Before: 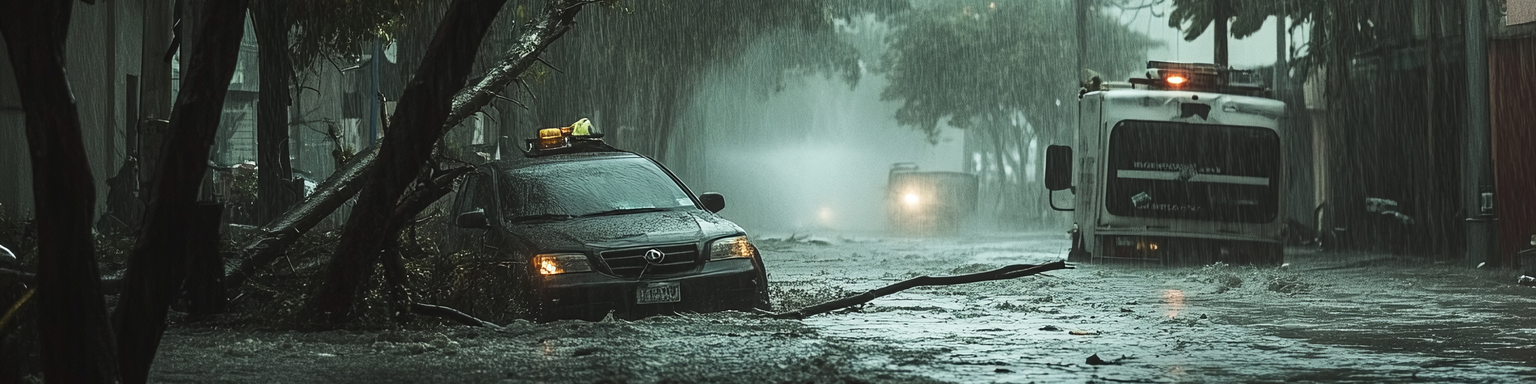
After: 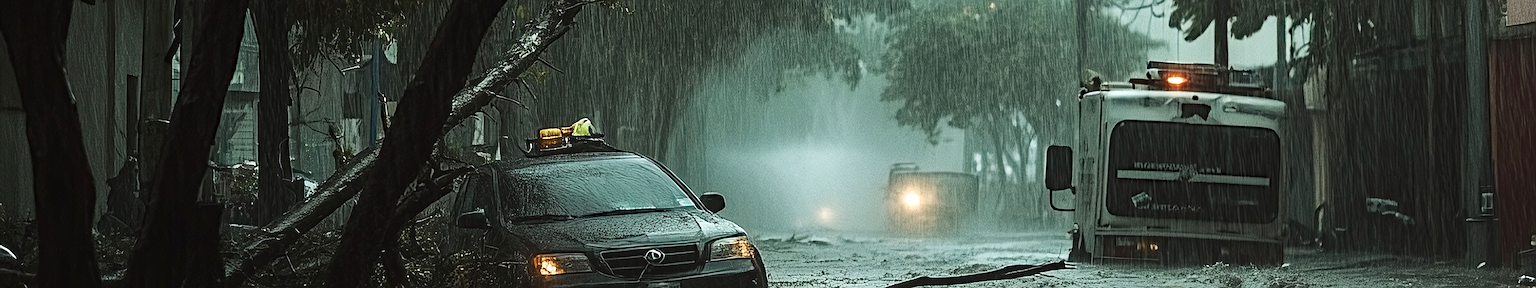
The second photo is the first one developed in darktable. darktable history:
haze removal: strength 0.4, distance 0.22, compatibility mode true, adaptive false
crop: bottom 24.988%
sharpen: on, module defaults
